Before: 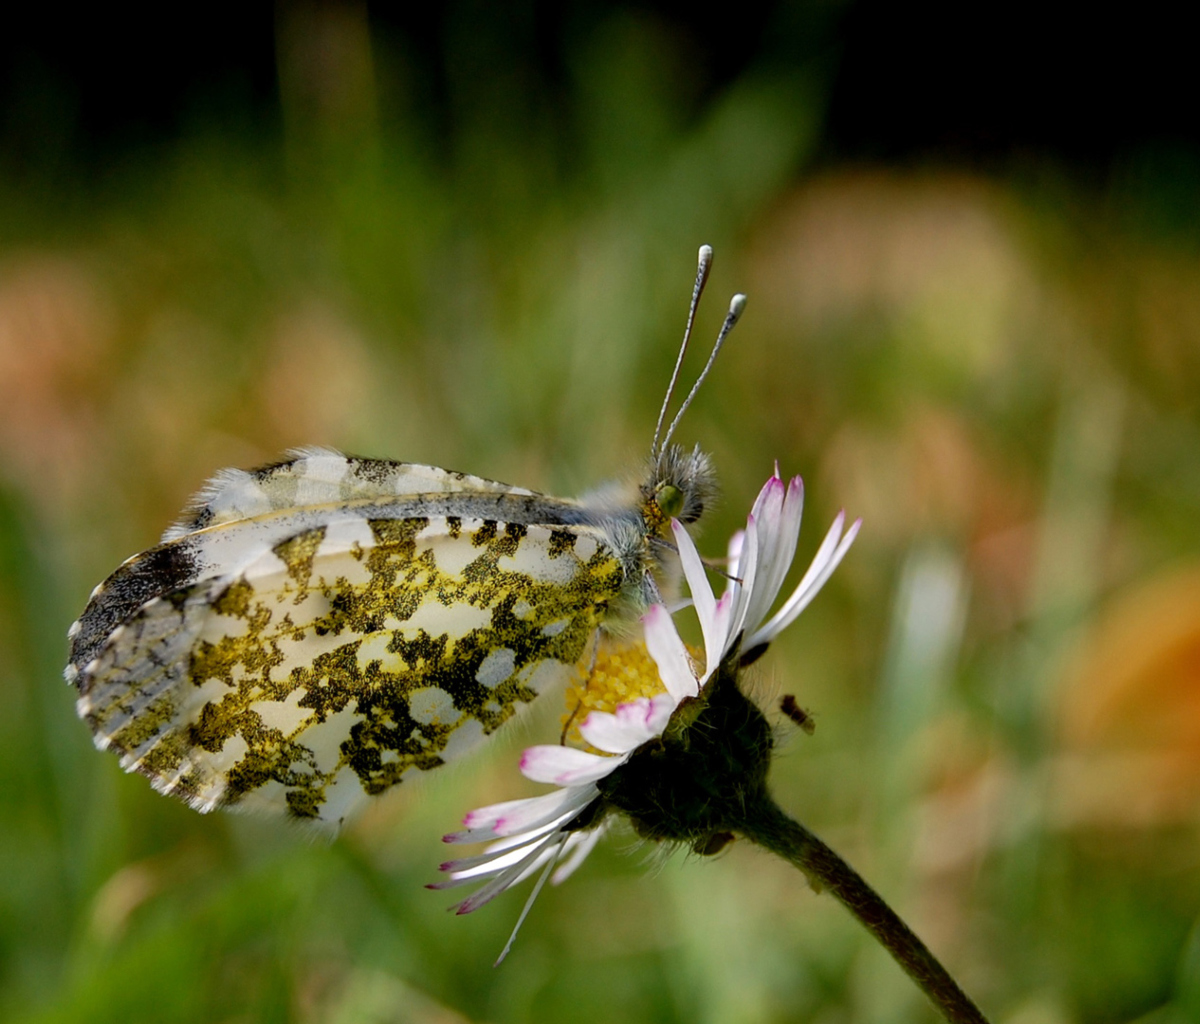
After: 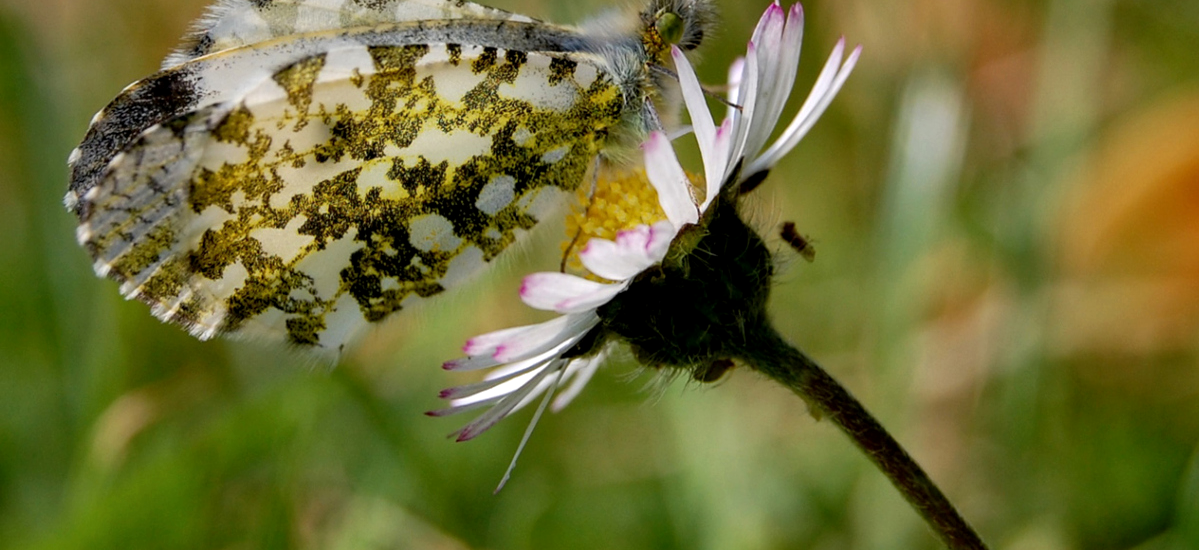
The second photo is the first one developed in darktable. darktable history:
local contrast: highlights 100%, shadows 100%, detail 120%, midtone range 0.2
crop and rotate: top 46.237%
